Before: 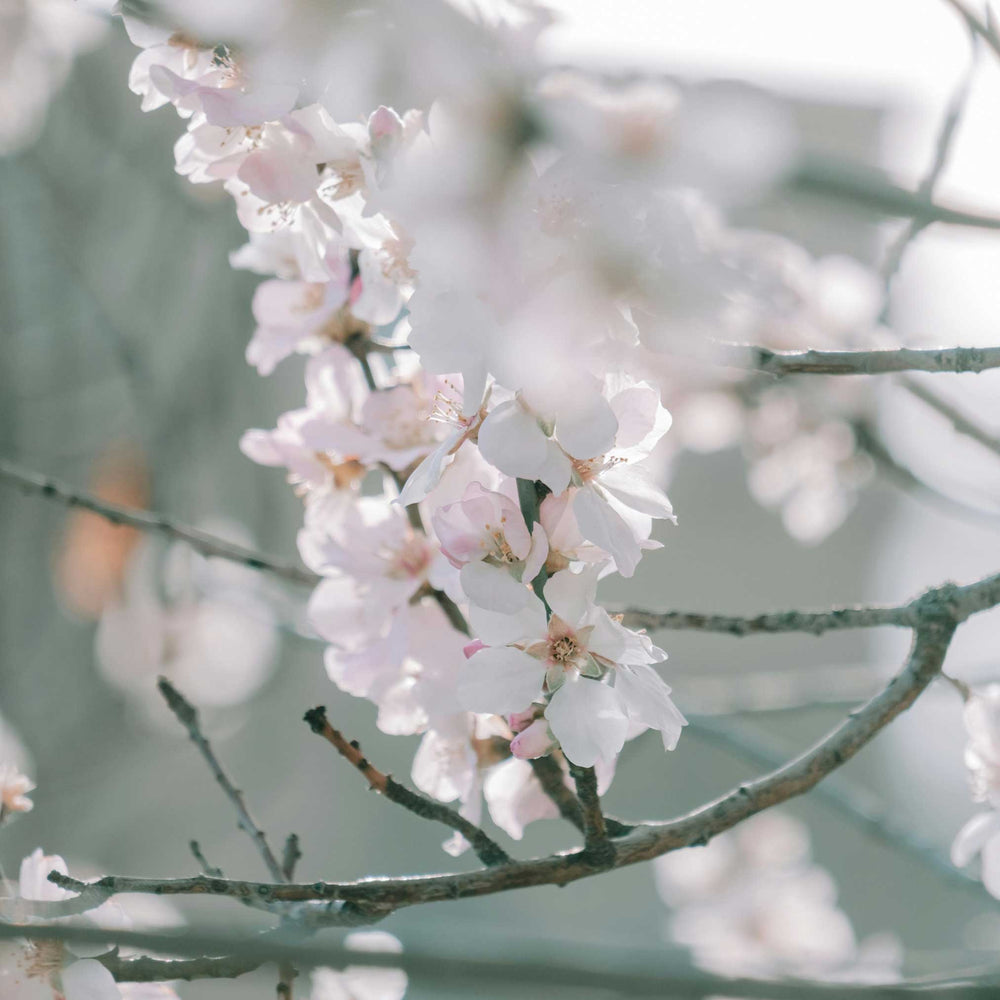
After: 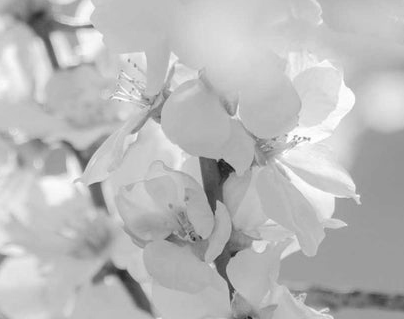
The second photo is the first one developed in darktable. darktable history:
crop: left 31.751%, top 32.172%, right 27.8%, bottom 35.83%
monochrome: on, module defaults
